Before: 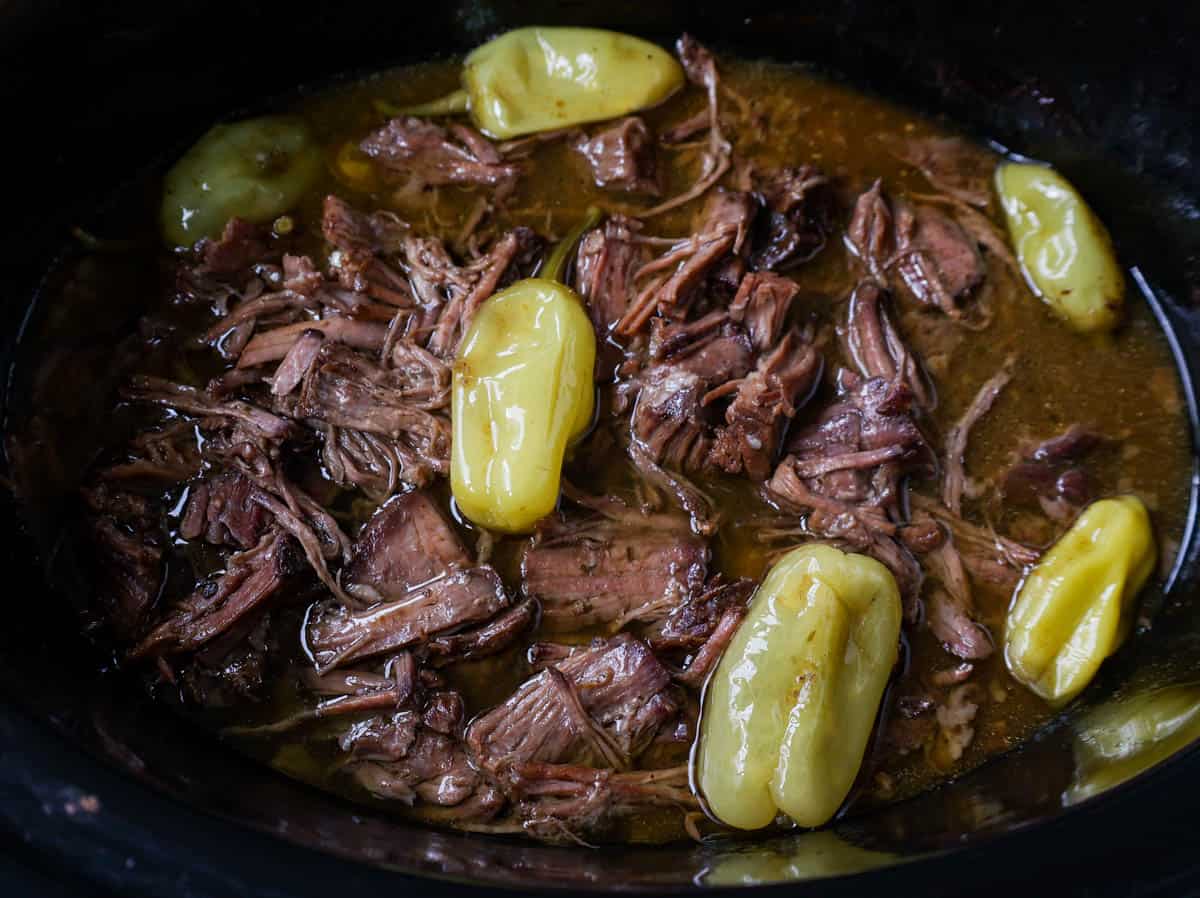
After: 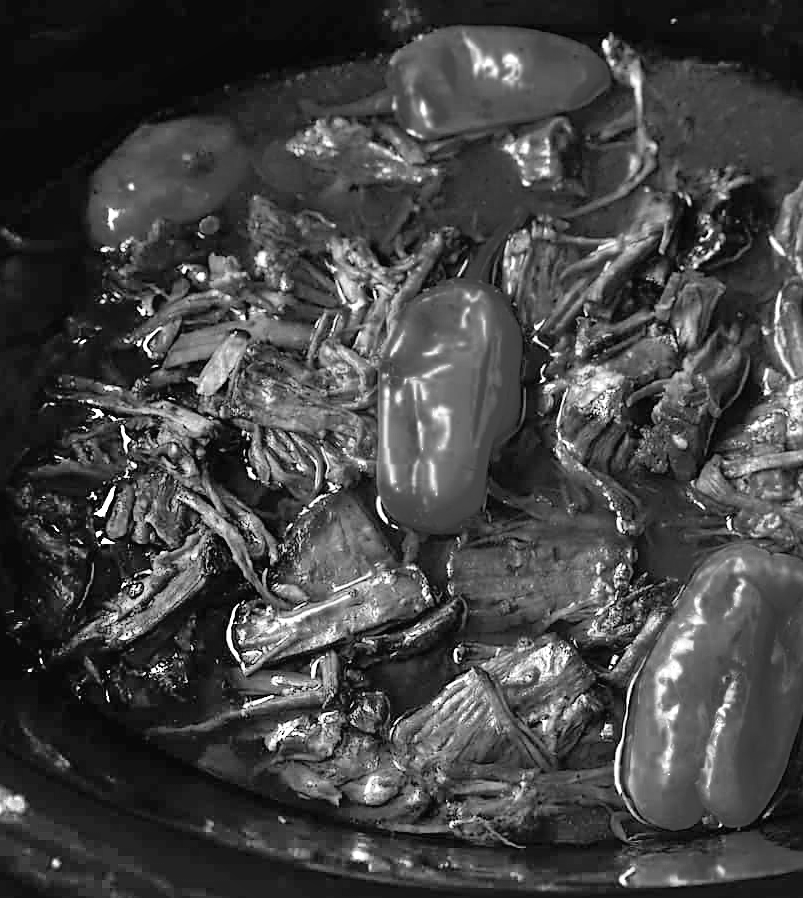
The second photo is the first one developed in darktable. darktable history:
crop and rotate: left 6.205%, right 26.8%
shadows and highlights: white point adjustment 0.054, highlights color adjustment 41.24%, soften with gaussian
filmic rgb: middle gray luminance 18.26%, black relative exposure -11.48 EV, white relative exposure 2.61 EV, threshold 3 EV, target black luminance 0%, hardness 8.34, latitude 98.04%, contrast 1.083, shadows ↔ highlights balance 0.702%, enable highlight reconstruction true
color balance rgb: global offset › luminance 0.366%, global offset › chroma 0.216%, global offset › hue 255.45°, perceptual saturation grading › global saturation 20%, perceptual saturation grading › highlights -25.004%, perceptual saturation grading › shadows 50.05%, global vibrance 20%
contrast brightness saturation: contrast 0.136, brightness 0.215
color zones: curves: ch0 [(0.287, 0.048) (0.493, 0.484) (0.737, 0.816)]; ch1 [(0, 0) (0.143, 0) (0.286, 0) (0.429, 0) (0.571, 0) (0.714, 0) (0.857, 0)]
sharpen: on, module defaults
